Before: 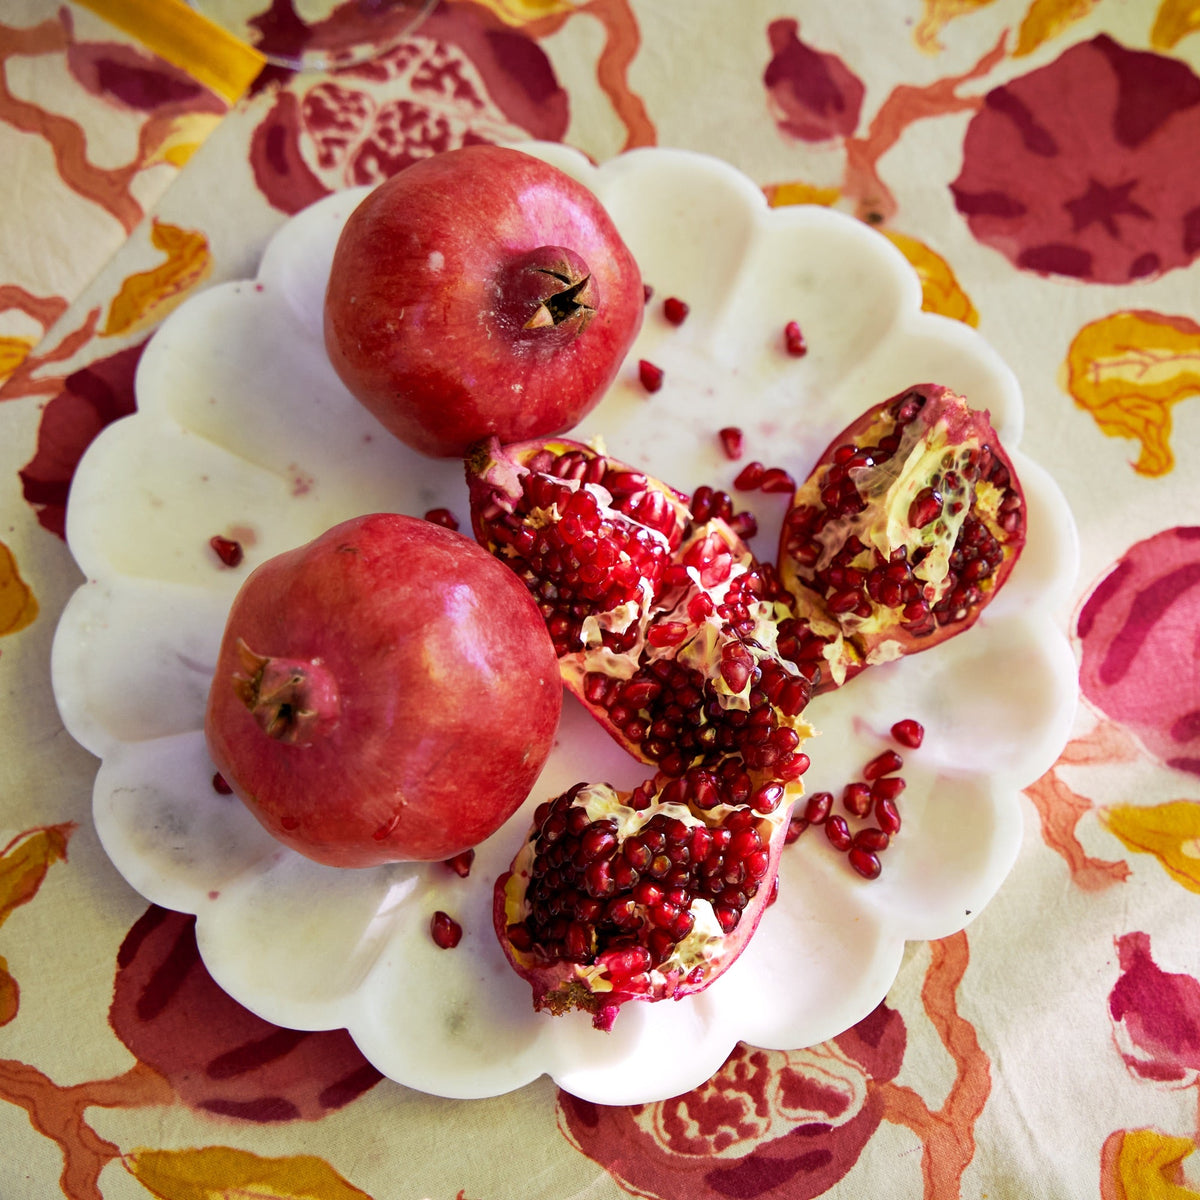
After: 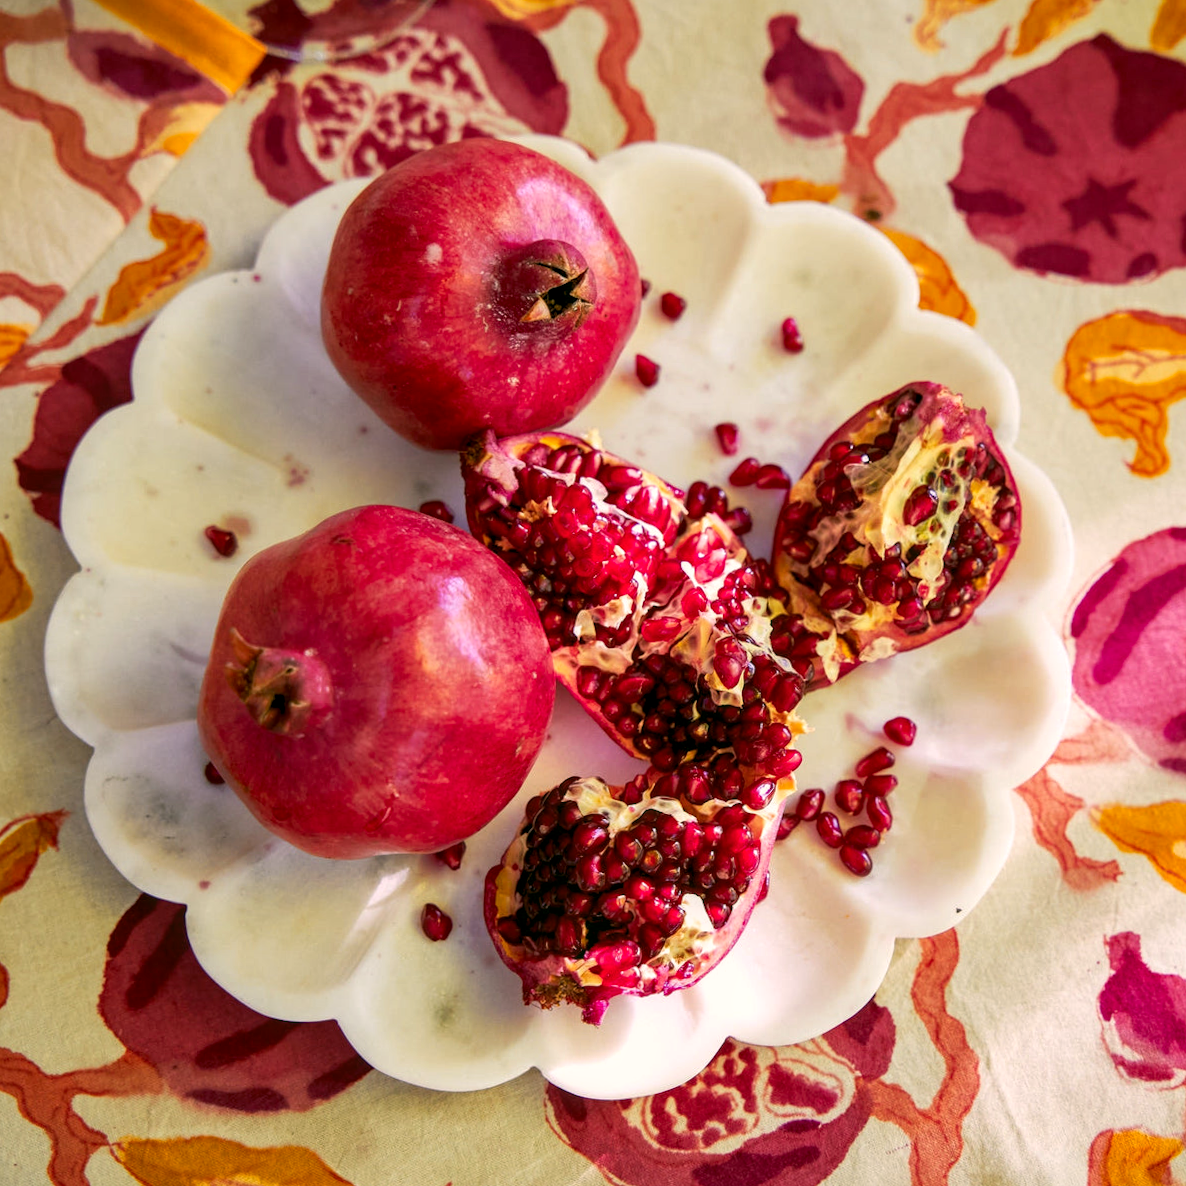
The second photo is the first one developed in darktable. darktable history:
crop and rotate: angle -0.636°
local contrast: on, module defaults
color zones: curves: ch1 [(0.235, 0.558) (0.75, 0.5)]; ch2 [(0.25, 0.462) (0.749, 0.457)]
color correction: highlights a* 4.01, highlights b* 4.99, shadows a* -8.21, shadows b* 4.71
